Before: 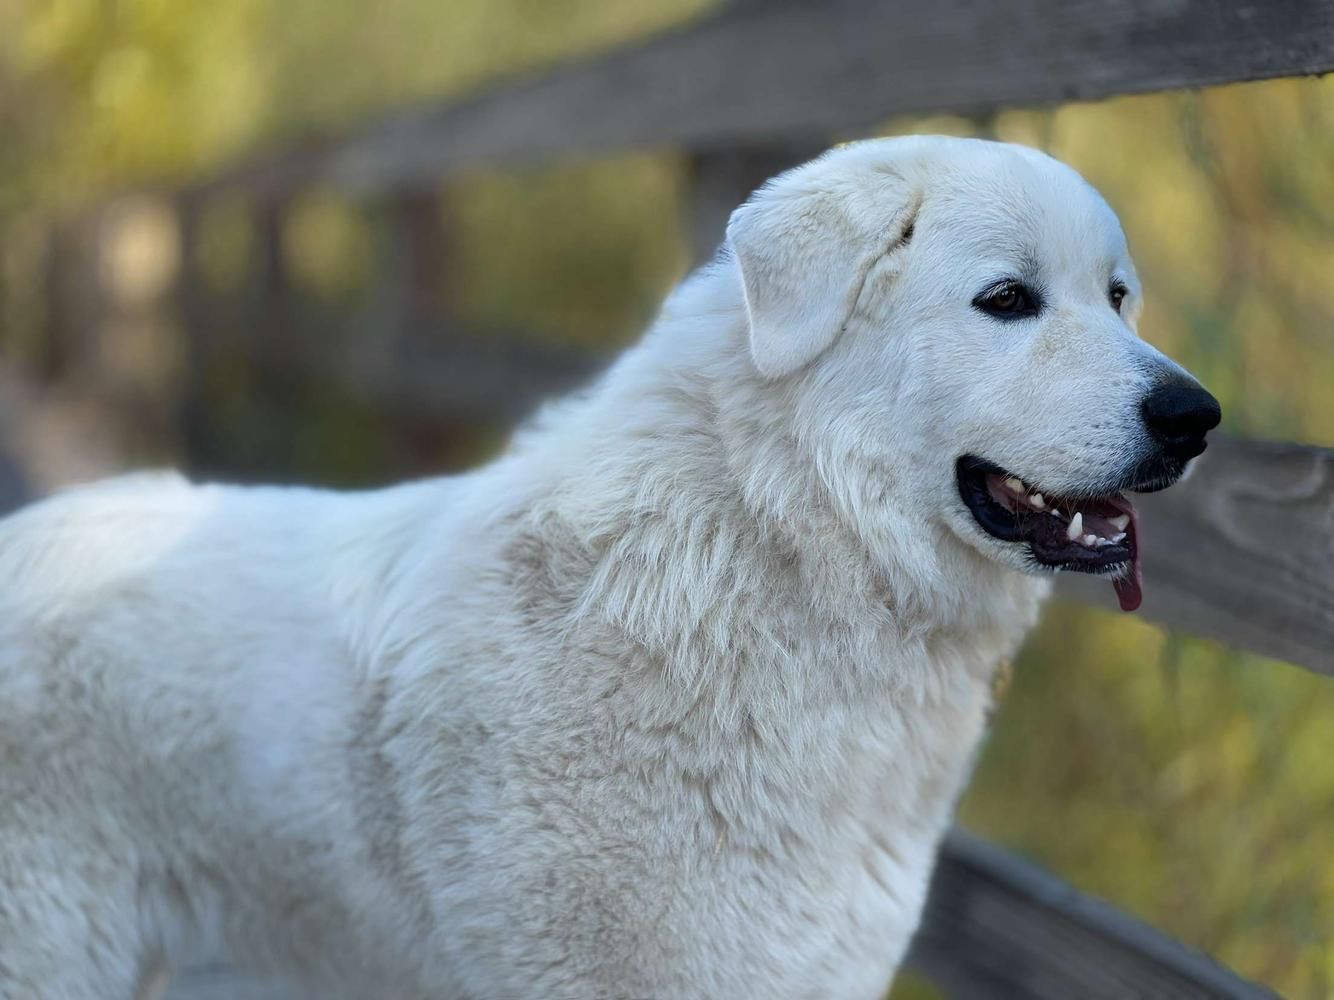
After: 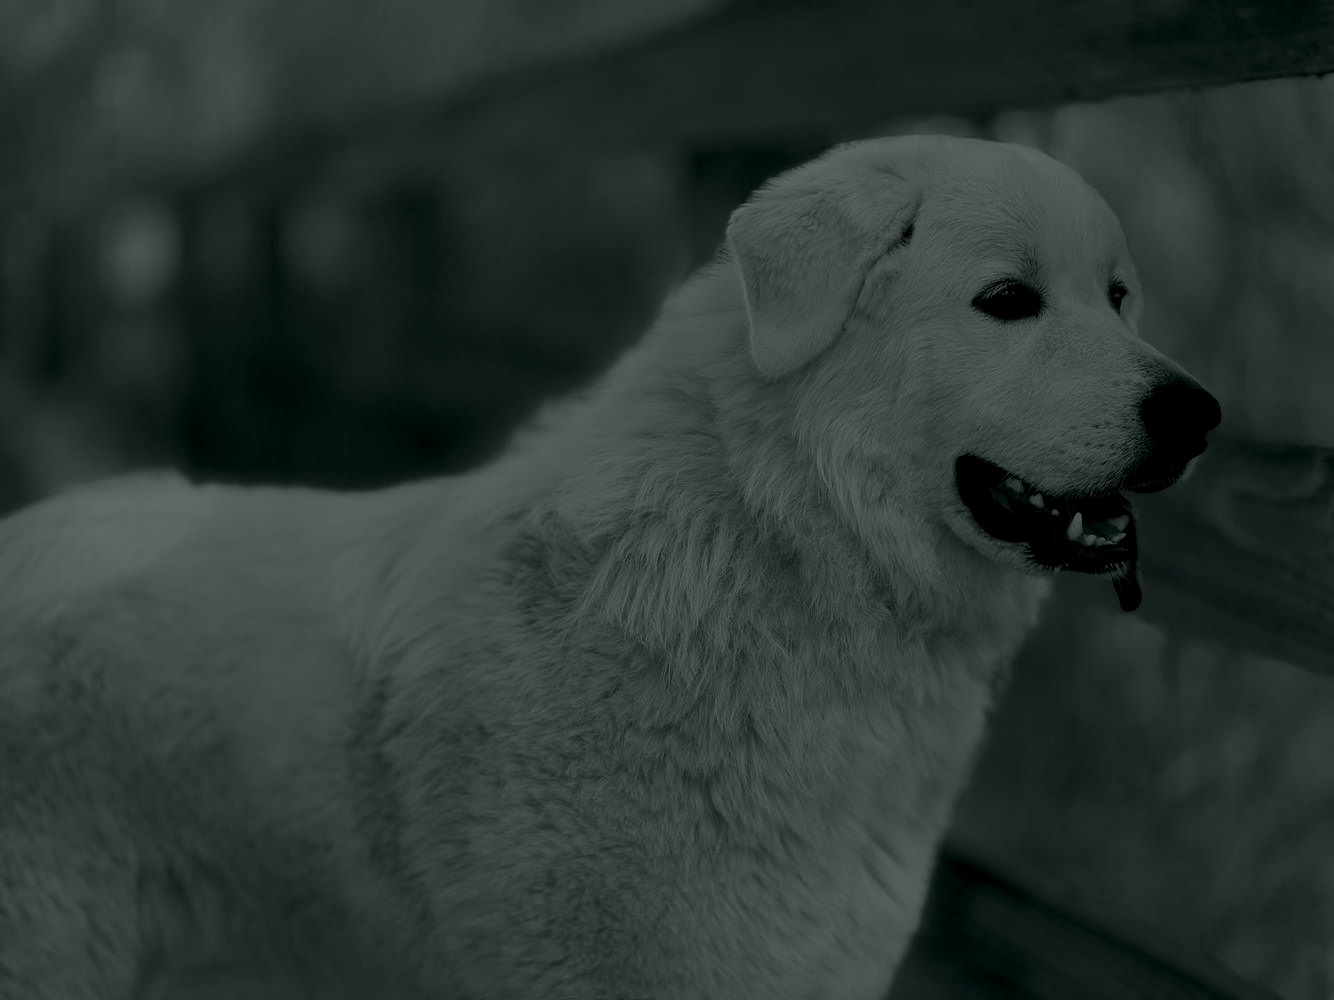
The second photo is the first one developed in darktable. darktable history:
white balance: red 1, blue 1
colorize: hue 90°, saturation 19%, lightness 1.59%, version 1
exposure: exposure 0.574 EV, compensate highlight preservation false
